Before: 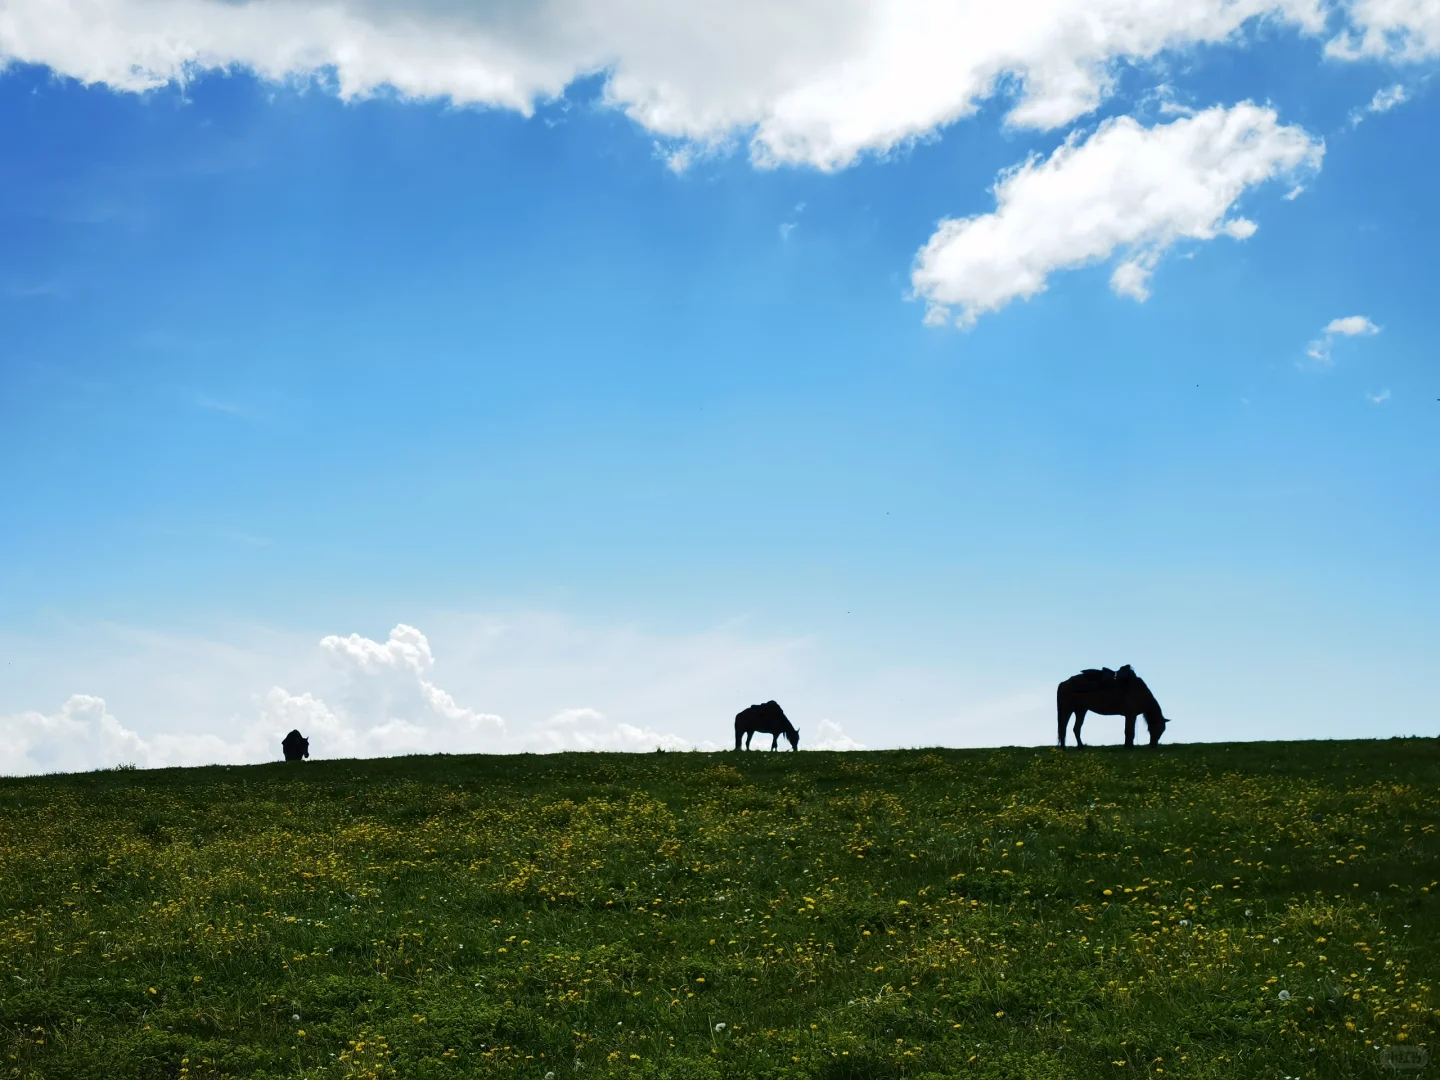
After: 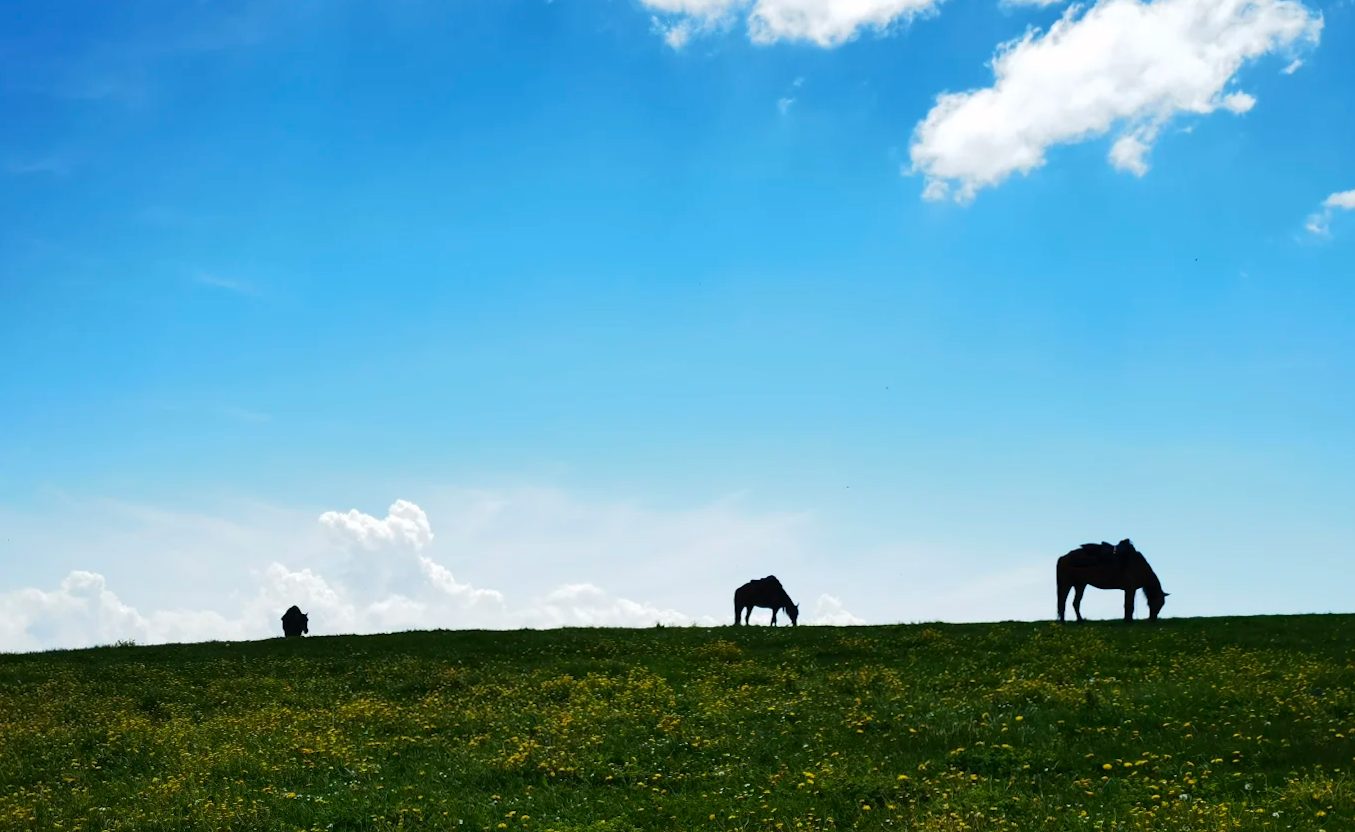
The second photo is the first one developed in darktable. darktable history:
crop and rotate: angle 0.114°, top 11.523%, right 5.652%, bottom 11.206%
